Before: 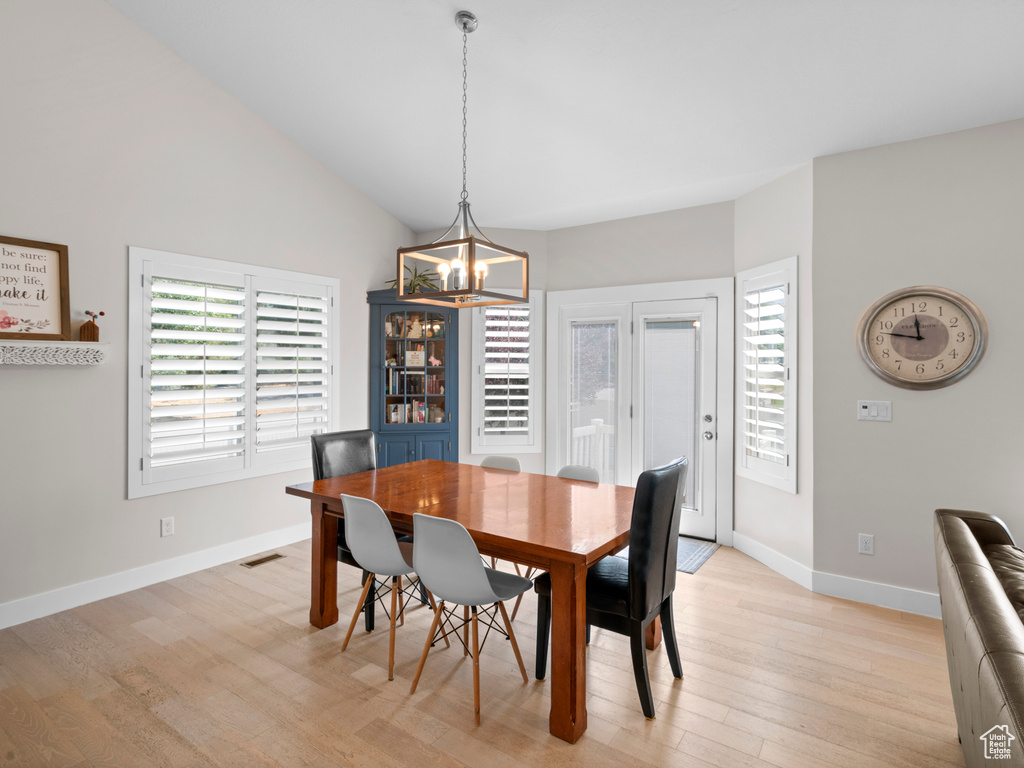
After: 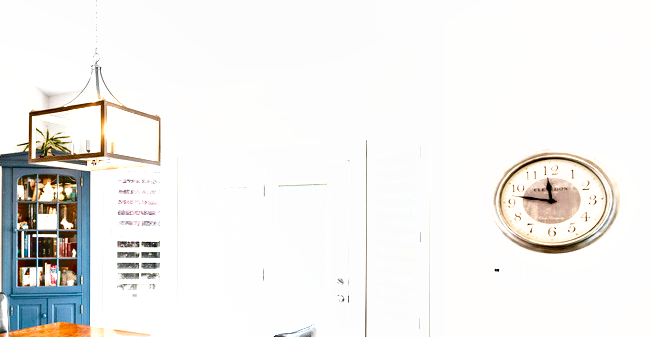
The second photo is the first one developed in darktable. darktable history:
exposure: black level correction 0, exposure 1.181 EV, compensate highlight preservation false
color balance rgb: shadows lift › luminance -7.719%, shadows lift › chroma 2.116%, shadows lift › hue 162.5°, linear chroma grading › global chroma 15.236%, perceptual saturation grading › global saturation 25.092%, perceptual saturation grading › highlights -50.102%, perceptual saturation grading › shadows 30.465%
shadows and highlights: shadows 12.26, white point adjustment 1.22, soften with gaussian
levels: levels [0.016, 0.492, 0.969]
crop: left 35.991%, top 17.858%, right 0.524%, bottom 38.152%
tone equalizer: on, module defaults
base curve: curves: ch0 [(0, 0) (0.028, 0.03) (0.121, 0.232) (0.46, 0.748) (0.859, 0.968) (1, 1)], preserve colors none
